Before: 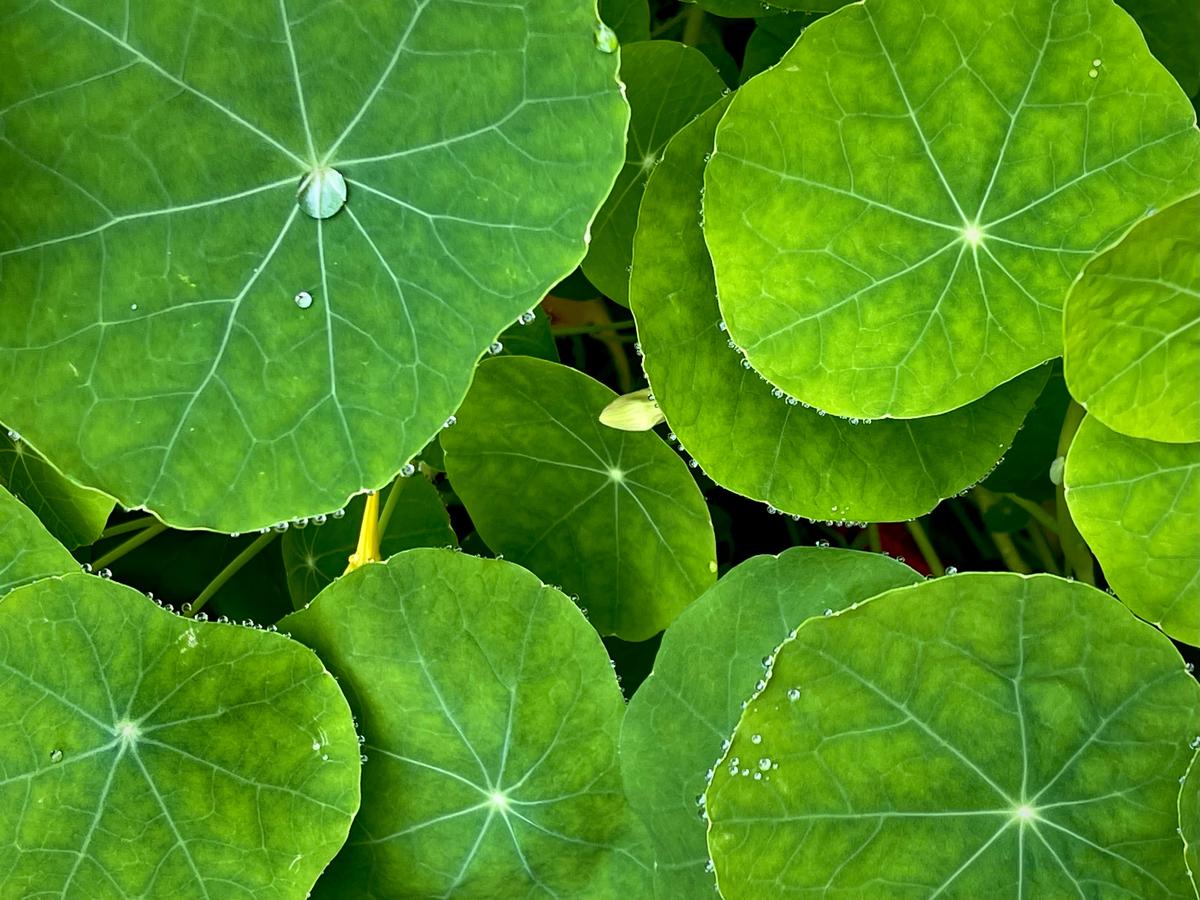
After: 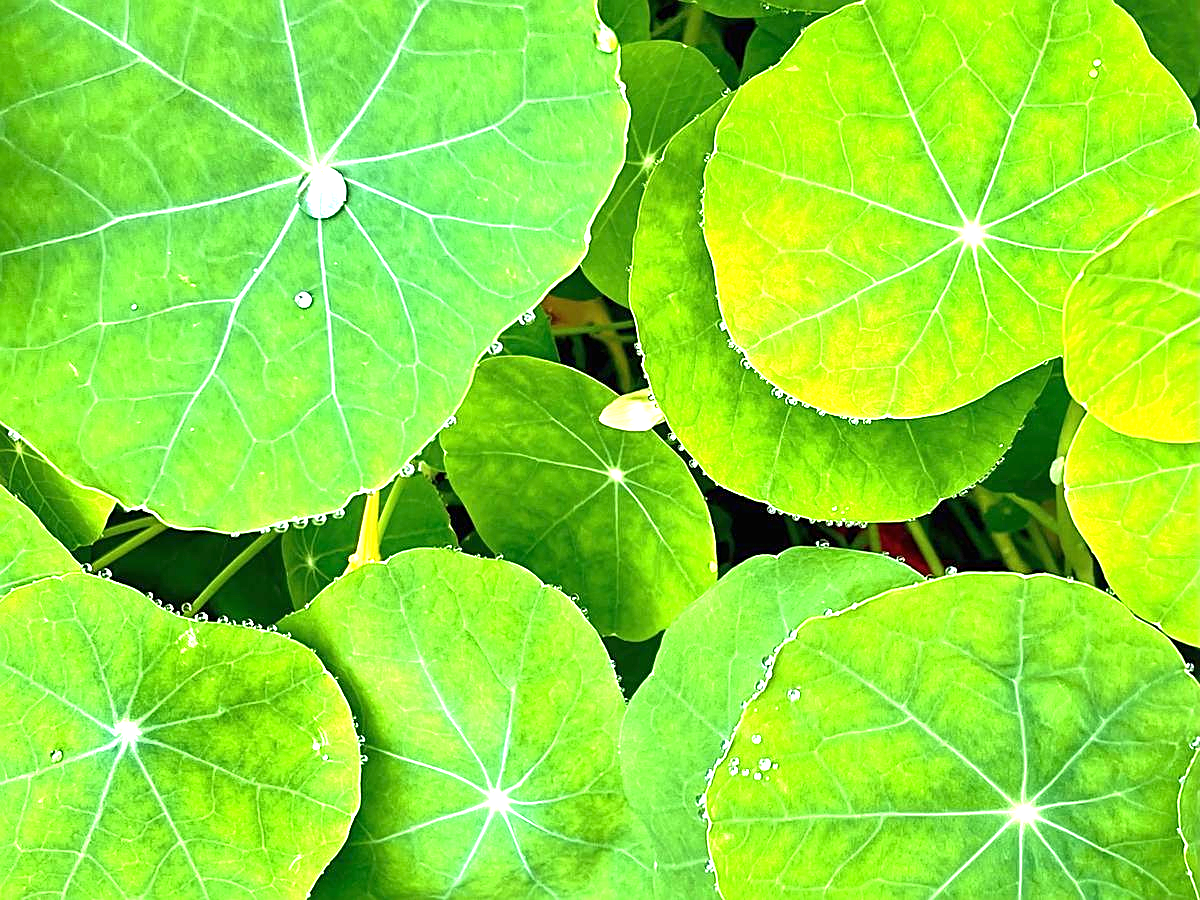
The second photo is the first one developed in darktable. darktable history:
exposure: black level correction 0, exposure 1.7 EV, compensate exposure bias true, compensate highlight preservation false
sharpen: on, module defaults
